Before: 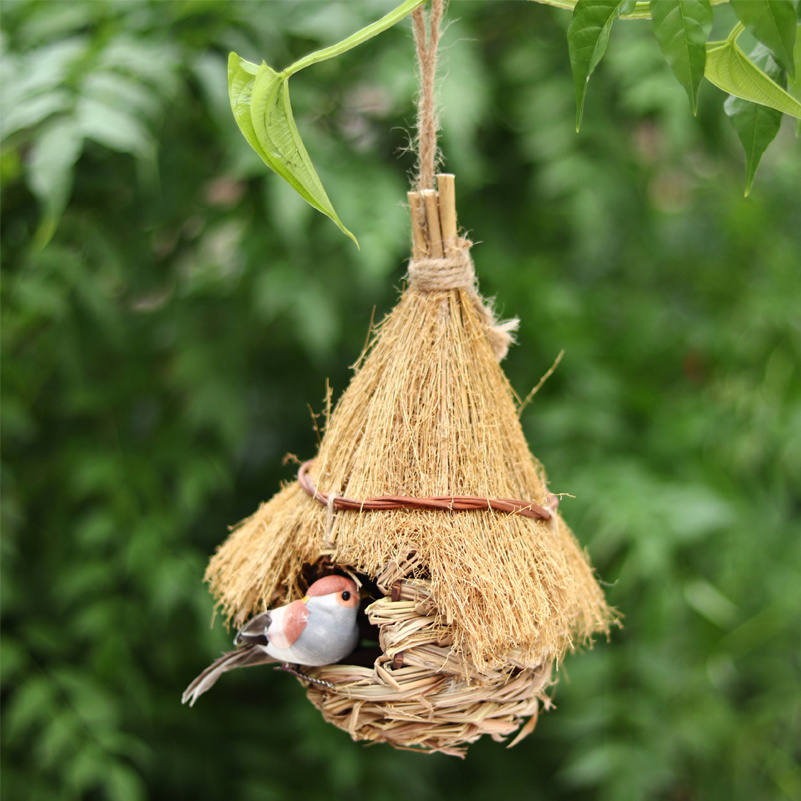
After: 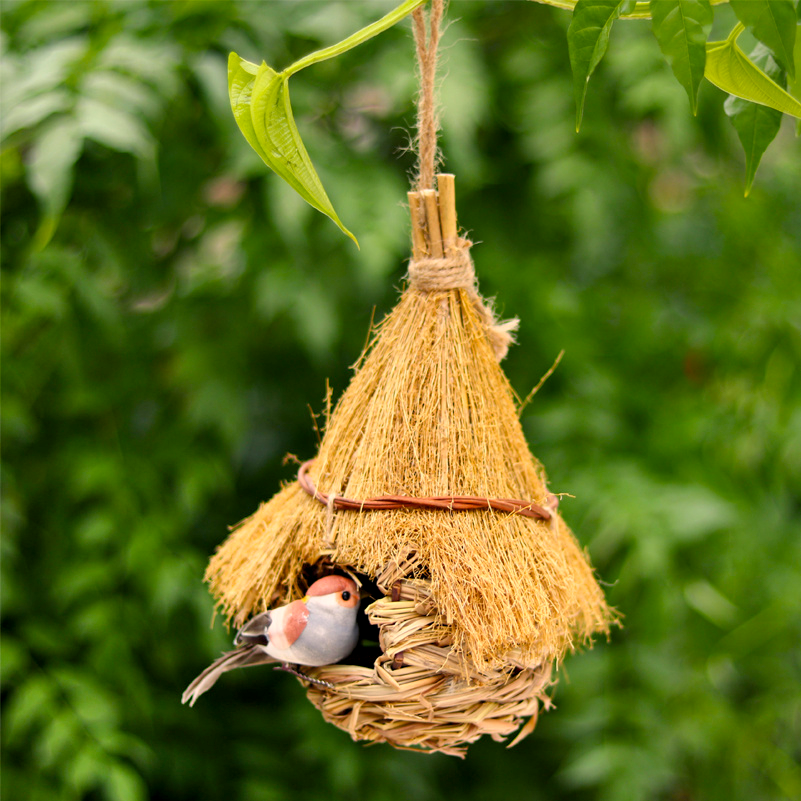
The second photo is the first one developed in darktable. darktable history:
shadows and highlights: low approximation 0.01, soften with gaussian
color balance rgb: highlights gain › chroma 3.247%, highlights gain › hue 57.38°, global offset › luminance -0.485%, perceptual saturation grading › global saturation 18.1%, global vibrance 20%
